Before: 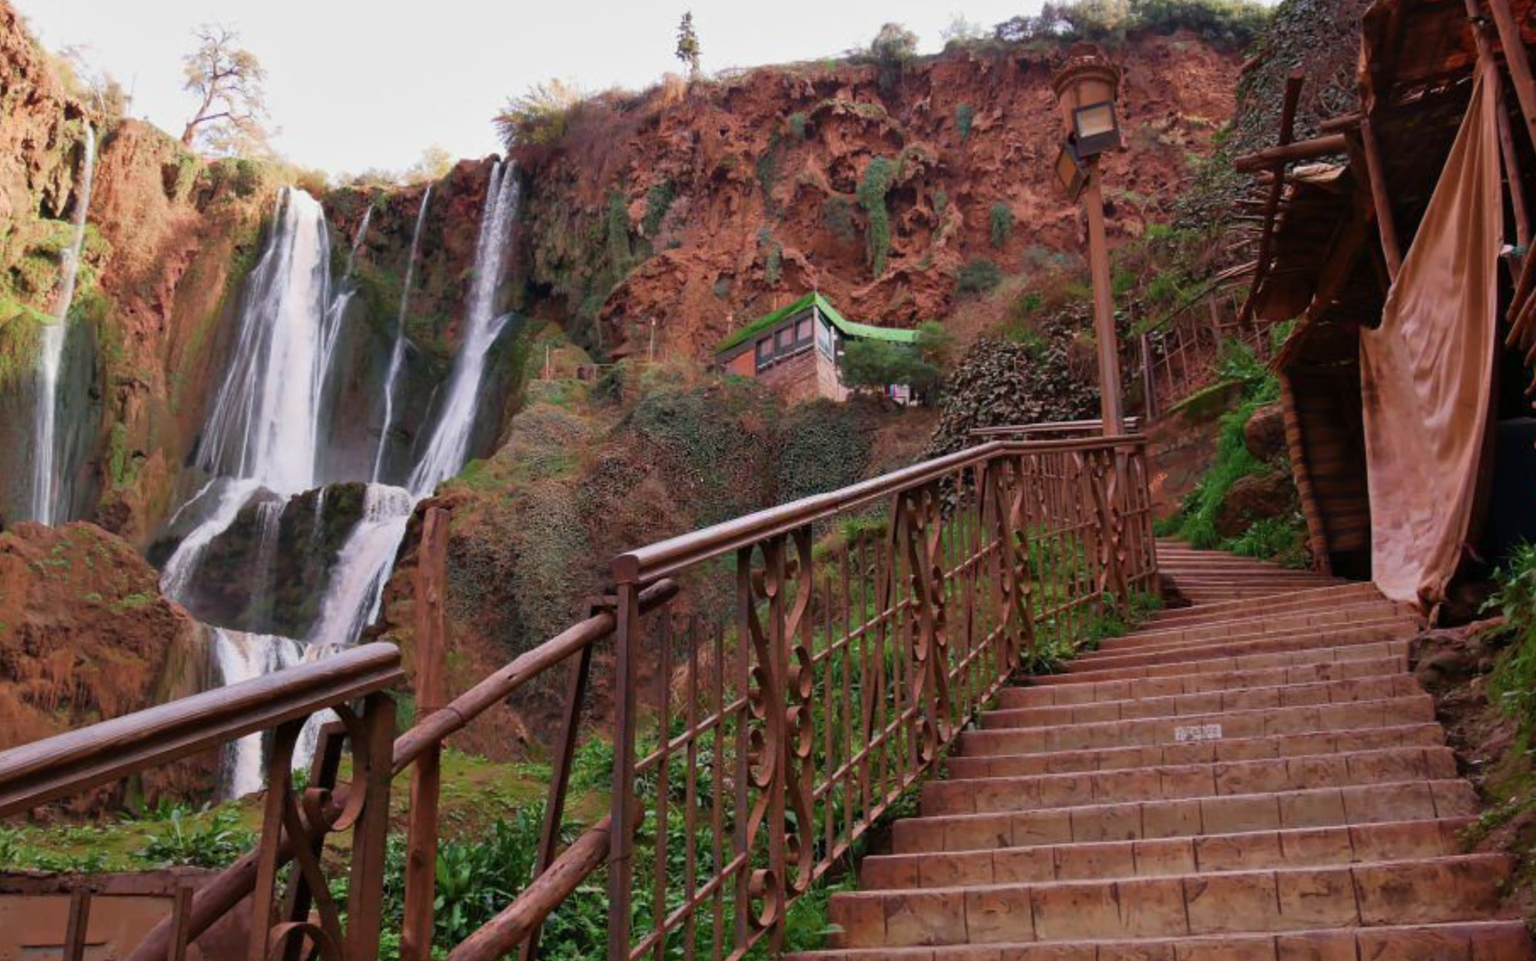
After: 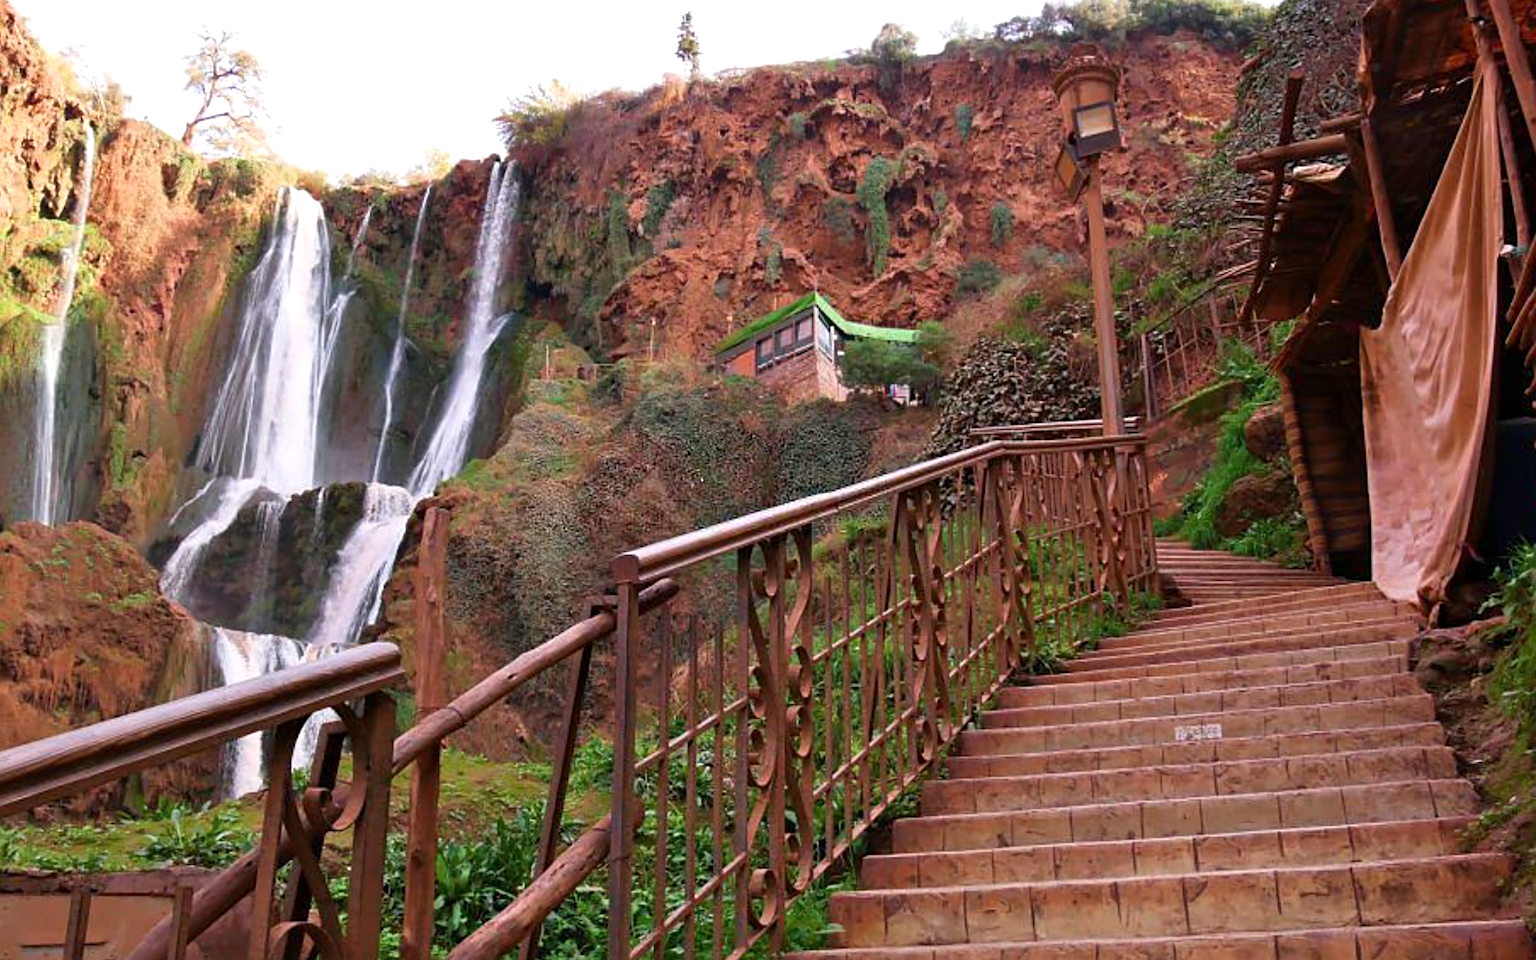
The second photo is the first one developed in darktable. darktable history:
exposure: black level correction 0.001, exposure 0.499 EV, compensate highlight preservation false
sharpen: on, module defaults
